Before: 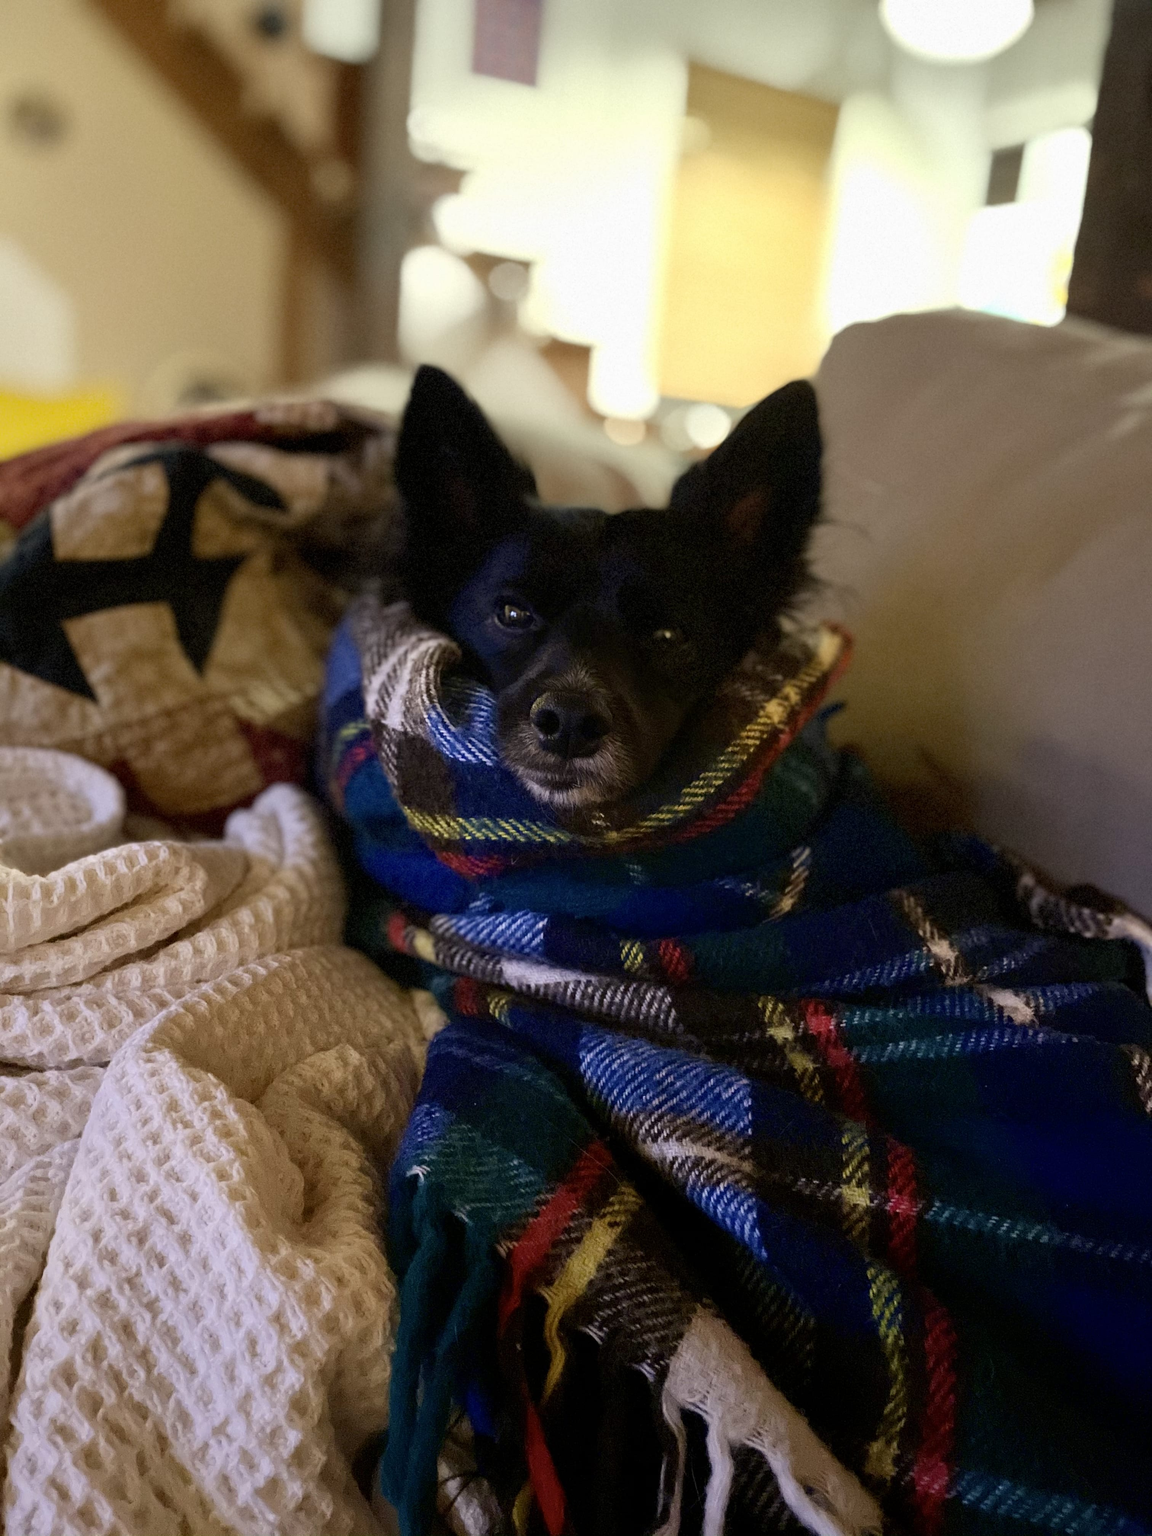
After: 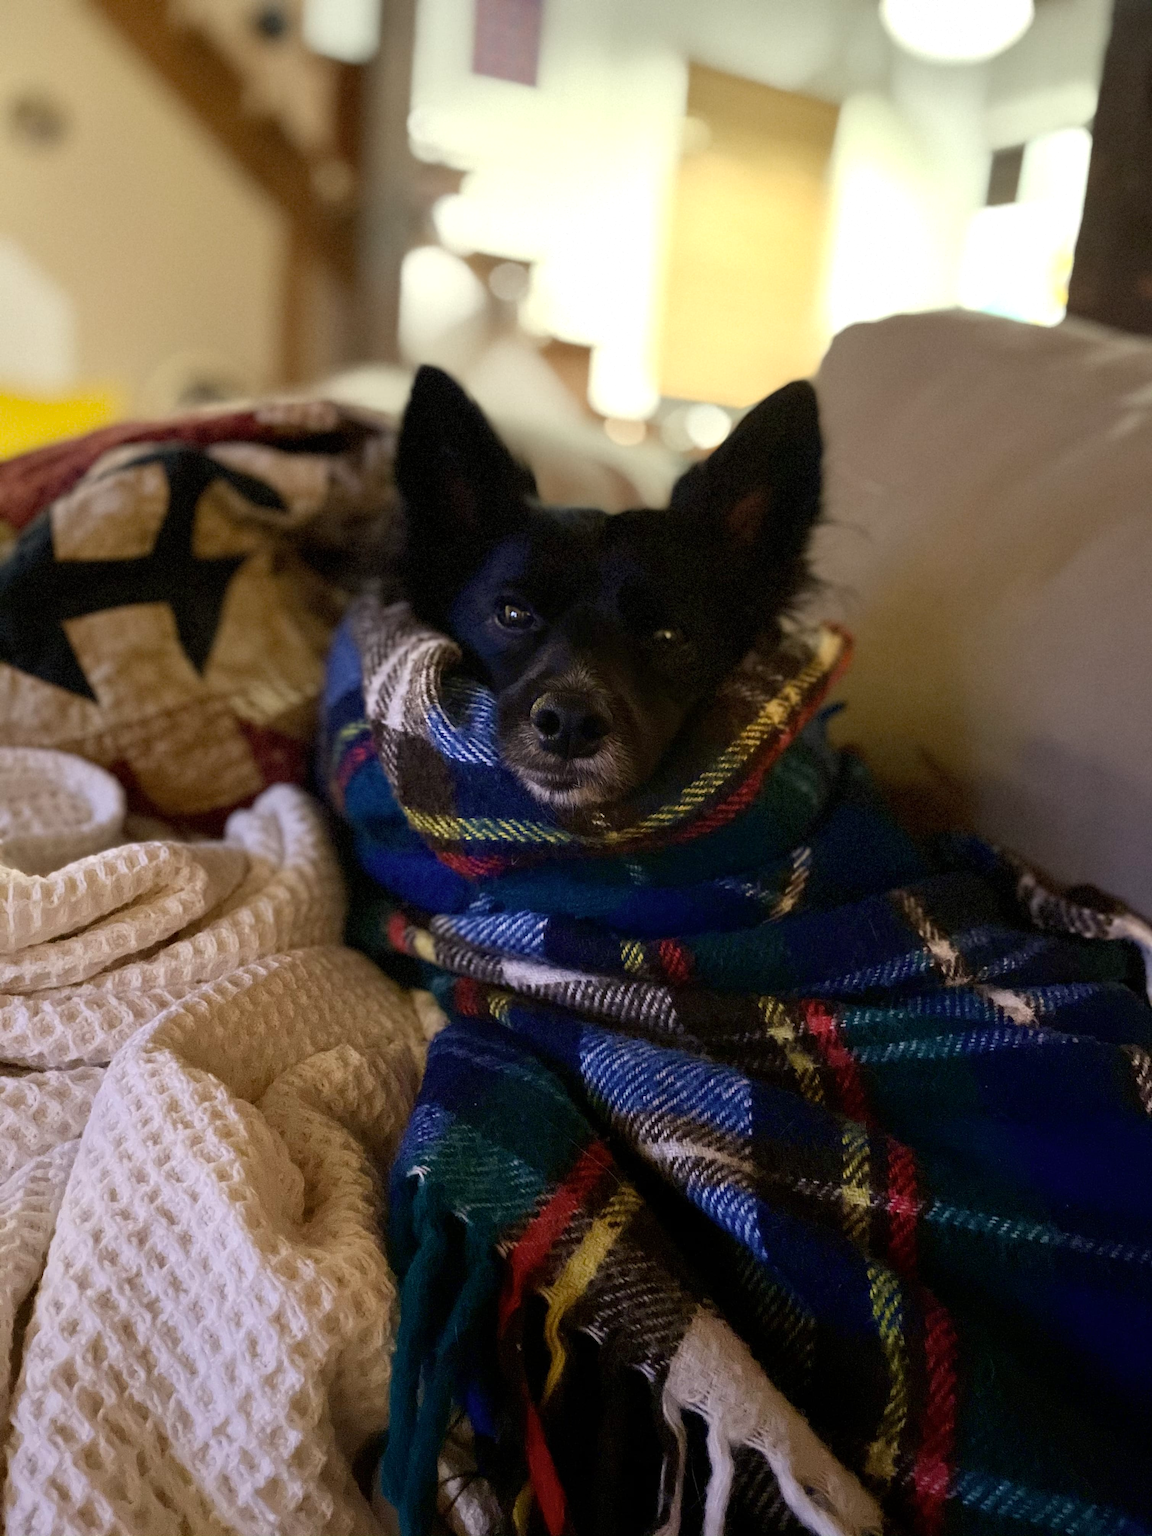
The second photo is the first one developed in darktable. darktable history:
contrast brightness saturation: saturation -0.1
exposure: exposure 0.078 EV, compensate highlight preservation false
